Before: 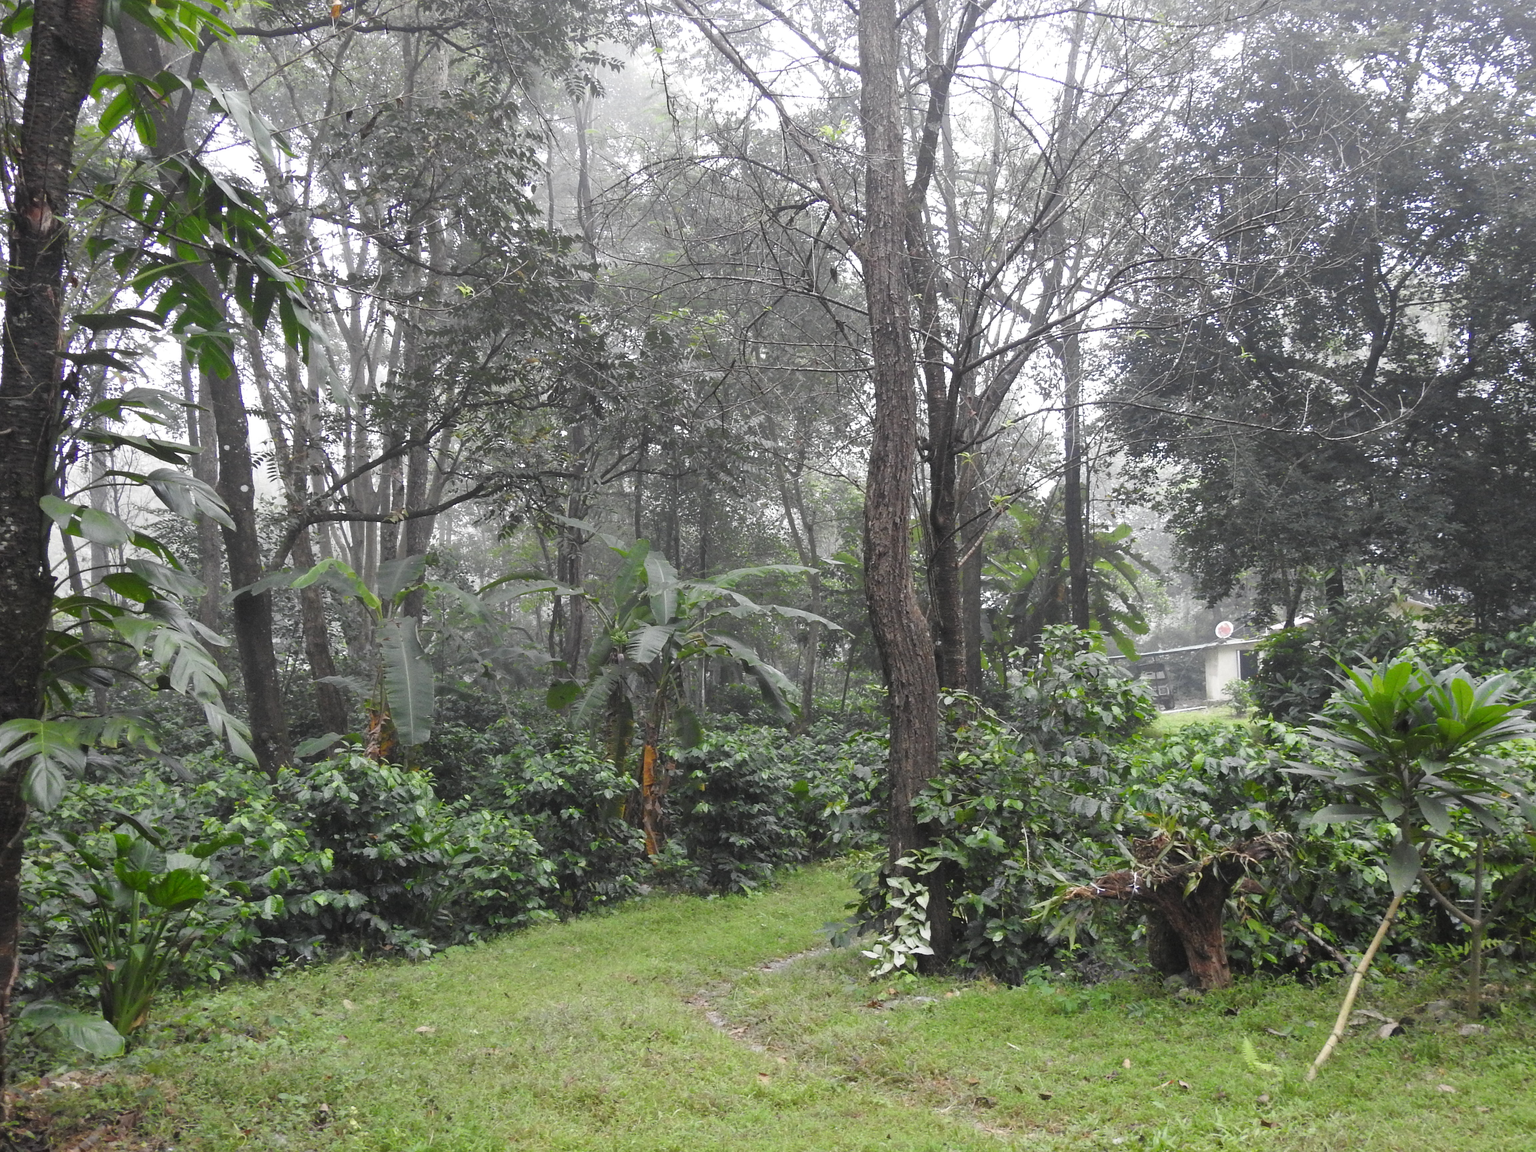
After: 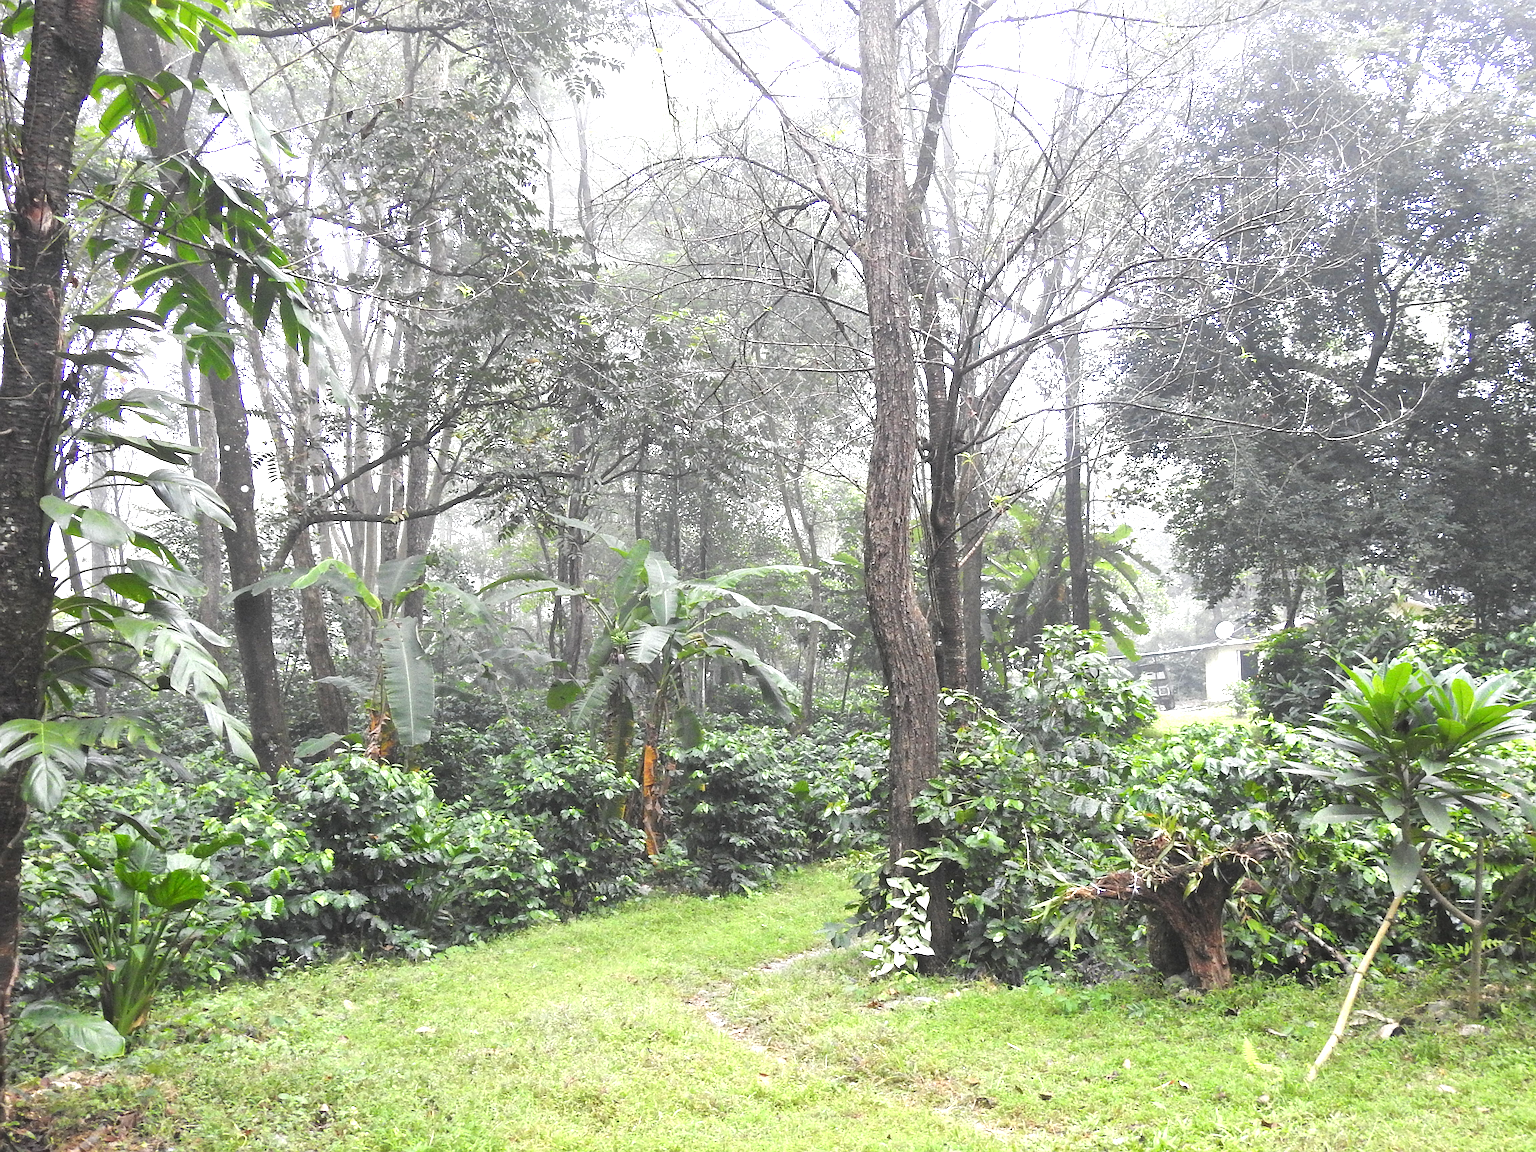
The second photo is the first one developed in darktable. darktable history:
sharpen: amount 0.575
exposure: black level correction 0, exposure 1.2 EV, compensate exposure bias true, compensate highlight preservation false
